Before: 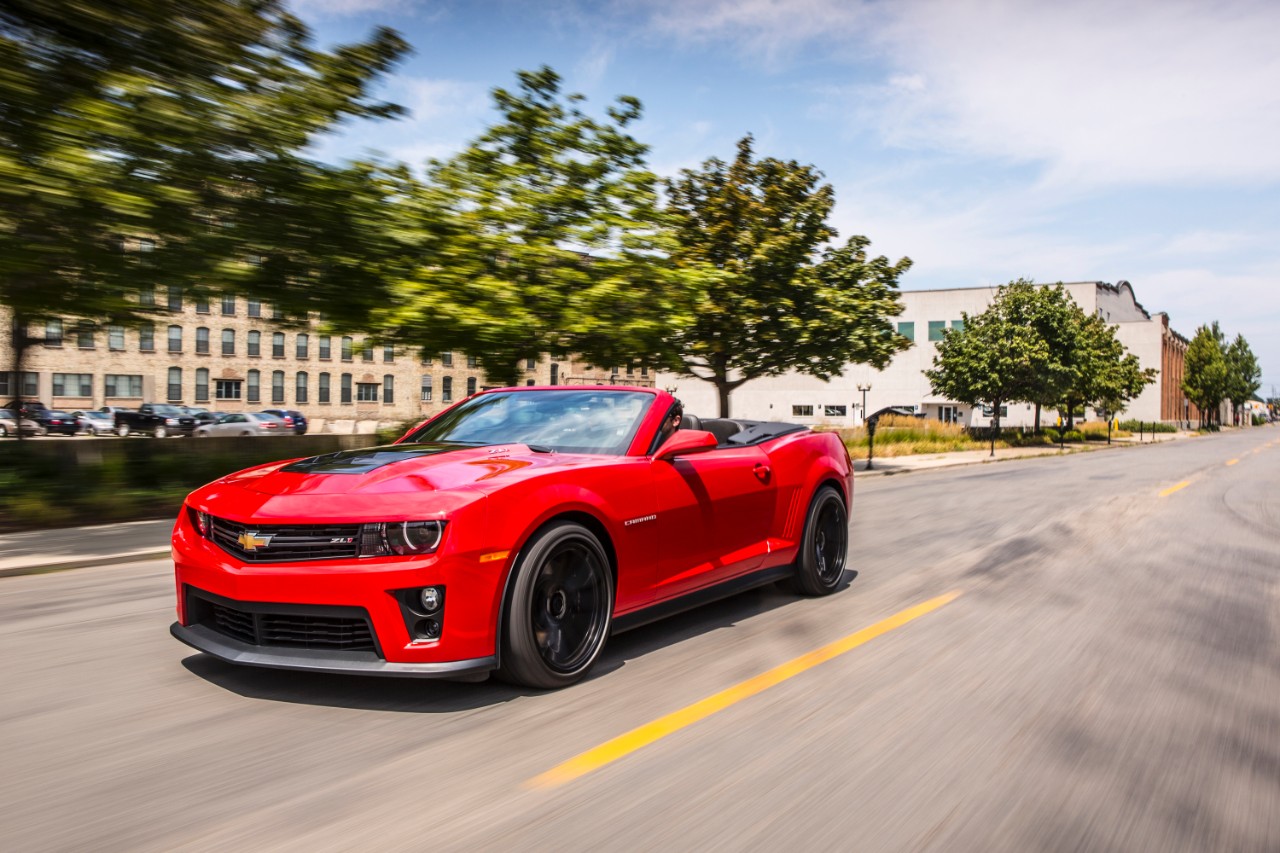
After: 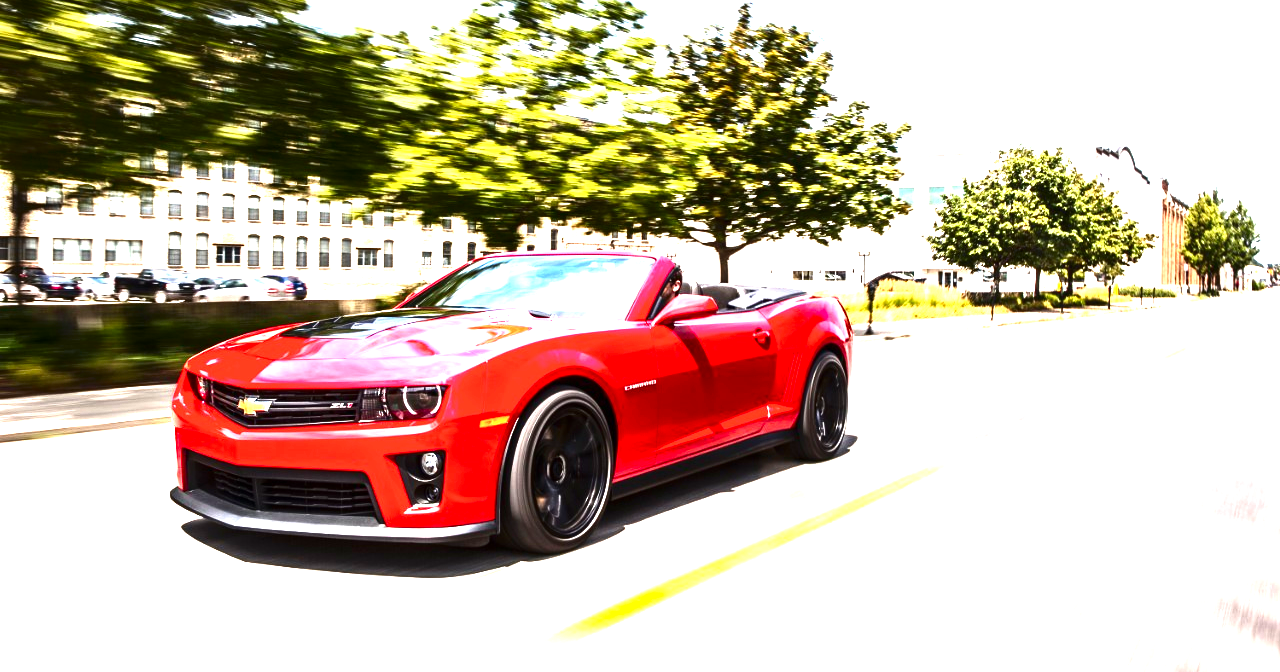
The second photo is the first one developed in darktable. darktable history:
crop and rotate: top 15.867%, bottom 5.323%
exposure: black level correction 0, exposure 0.692 EV, compensate exposure bias true, compensate highlight preservation false
levels: levels [0, 0.352, 0.703]
contrast brightness saturation: contrast 0.277
